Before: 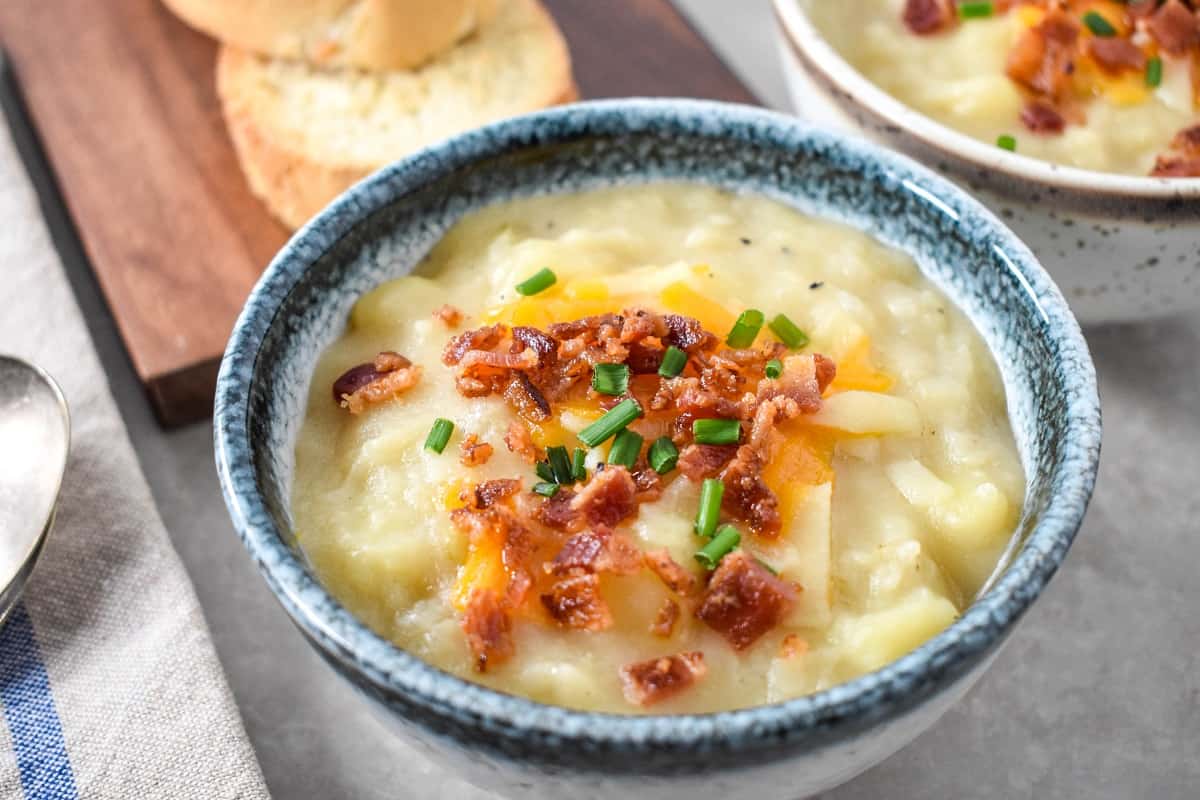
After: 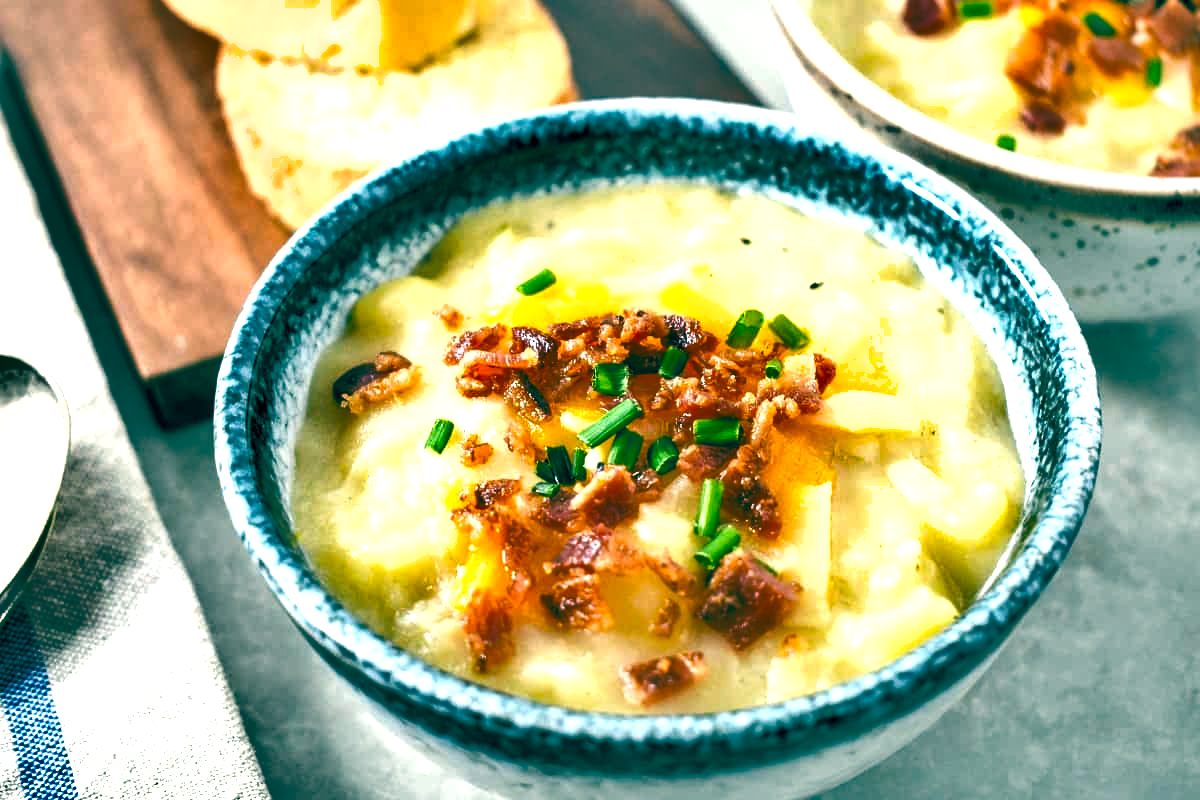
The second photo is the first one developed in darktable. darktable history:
color balance rgb: power › hue 328.45°, highlights gain › chroma 2.07%, highlights gain › hue 44.94°, global offset › luminance -0.537%, global offset › chroma 0.907%, global offset › hue 172.71°, linear chroma grading › shadows -2.607%, linear chroma grading › highlights -4.744%, perceptual saturation grading › global saturation 25.511%, perceptual brilliance grading › global brilliance 12.228%, perceptual brilliance grading › highlights 14.787%
shadows and highlights: soften with gaussian
